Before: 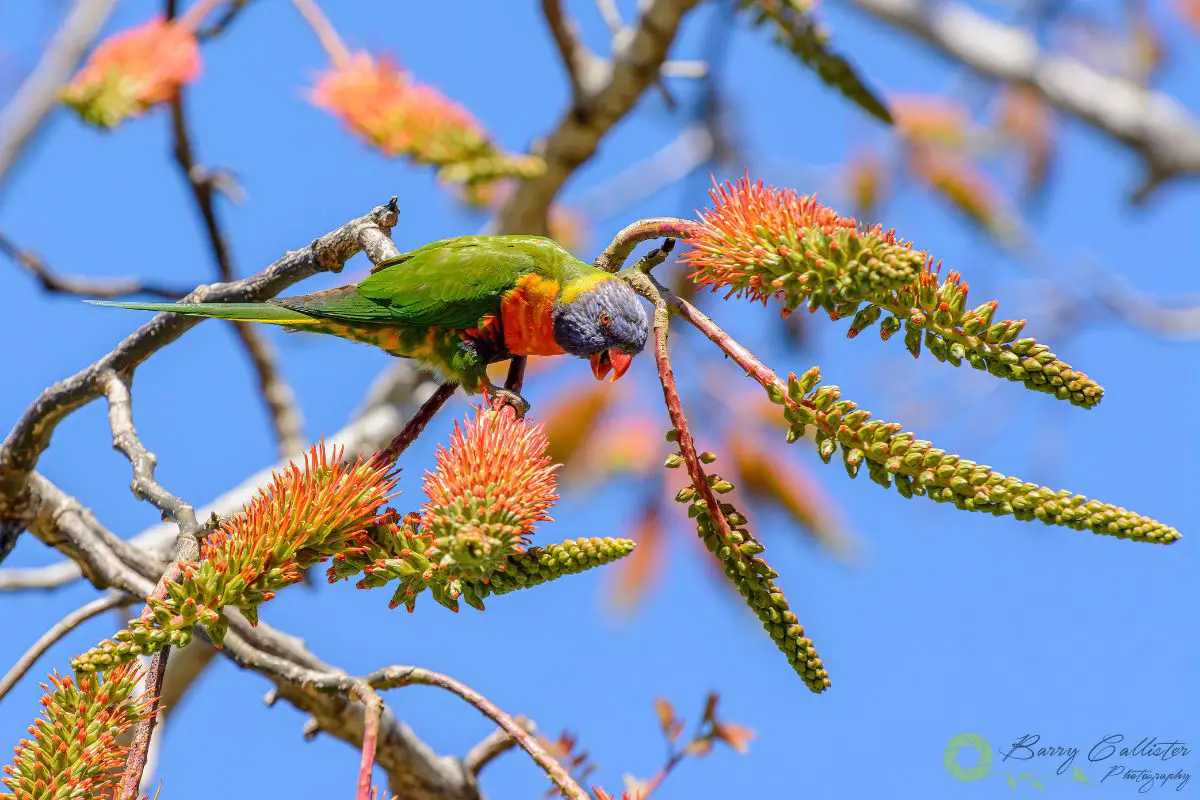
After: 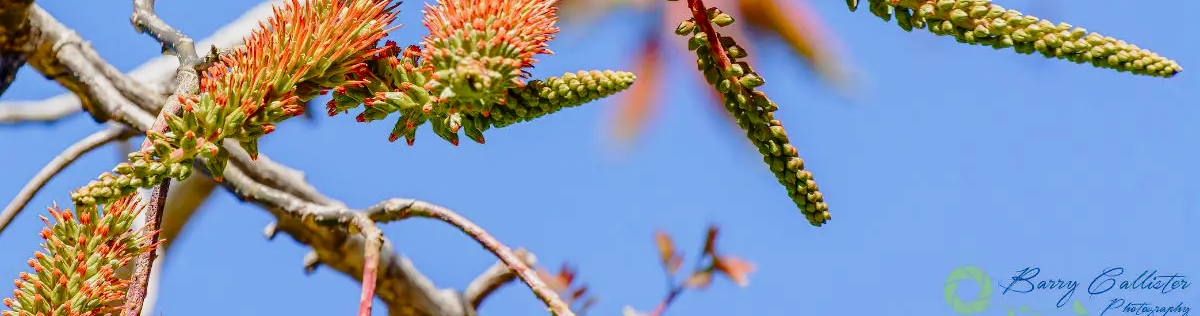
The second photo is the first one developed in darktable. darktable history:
crop and rotate: top 58.565%, bottom 1.903%
tone curve: curves: ch0 [(0, 0) (0.139, 0.081) (0.304, 0.259) (0.502, 0.505) (0.683, 0.676) (0.761, 0.773) (0.858, 0.858) (0.987, 0.945)]; ch1 [(0, 0) (0.172, 0.123) (0.304, 0.288) (0.414, 0.44) (0.472, 0.473) (0.502, 0.508) (0.54, 0.543) (0.583, 0.601) (0.638, 0.654) (0.741, 0.783) (1, 1)]; ch2 [(0, 0) (0.411, 0.424) (0.485, 0.476) (0.502, 0.502) (0.557, 0.54) (0.631, 0.576) (1, 1)], preserve colors none
color balance rgb: perceptual saturation grading › global saturation 20%, perceptual saturation grading › highlights -50.21%, perceptual saturation grading › shadows 30.827%, global vibrance 9.648%
